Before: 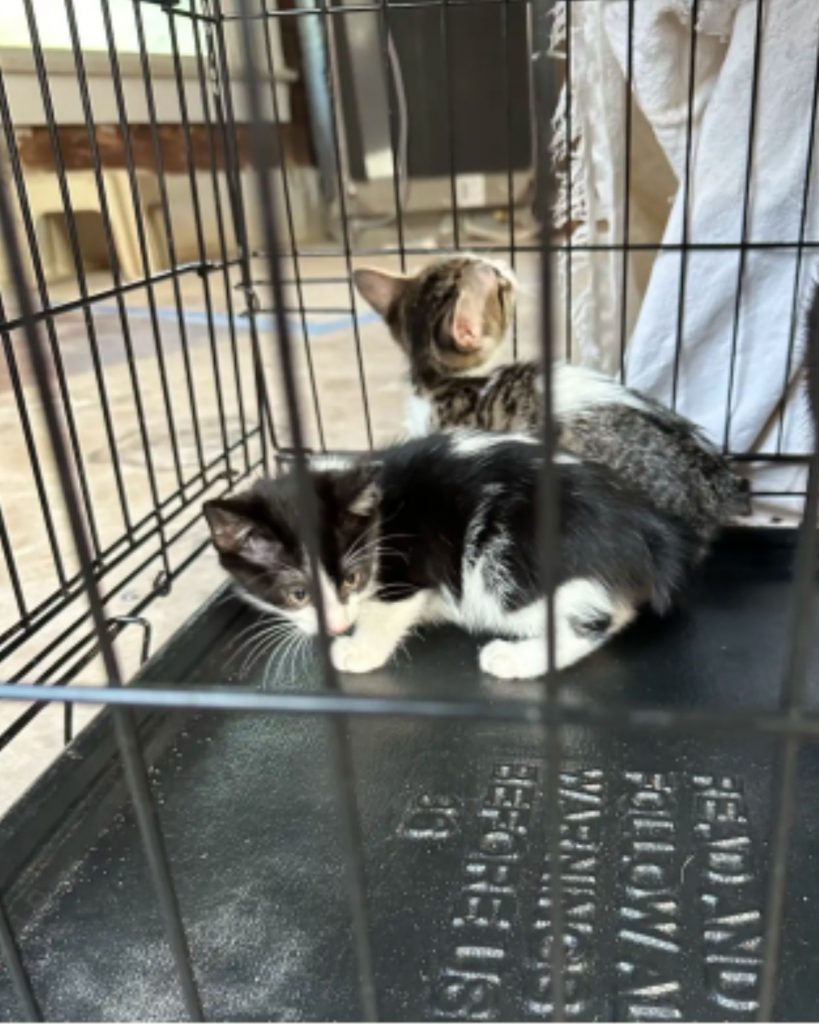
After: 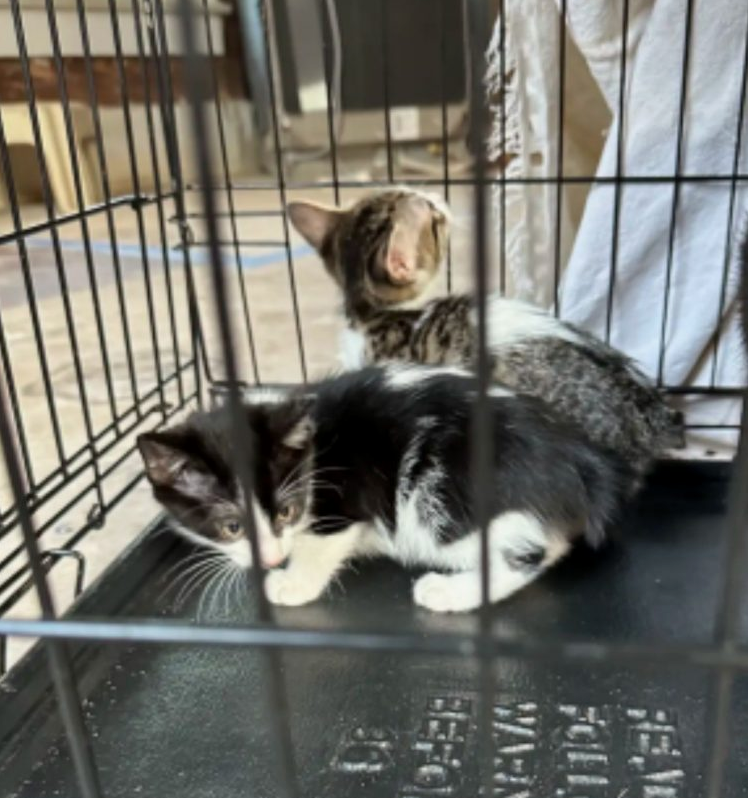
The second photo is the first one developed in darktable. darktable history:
crop: left 8.155%, top 6.611%, bottom 15.385%
exposure: black level correction 0.001, exposure -0.125 EV, compensate exposure bias true, compensate highlight preservation false
shadows and highlights: shadows 40, highlights -54, highlights color adjustment 46%, low approximation 0.01, soften with gaussian
